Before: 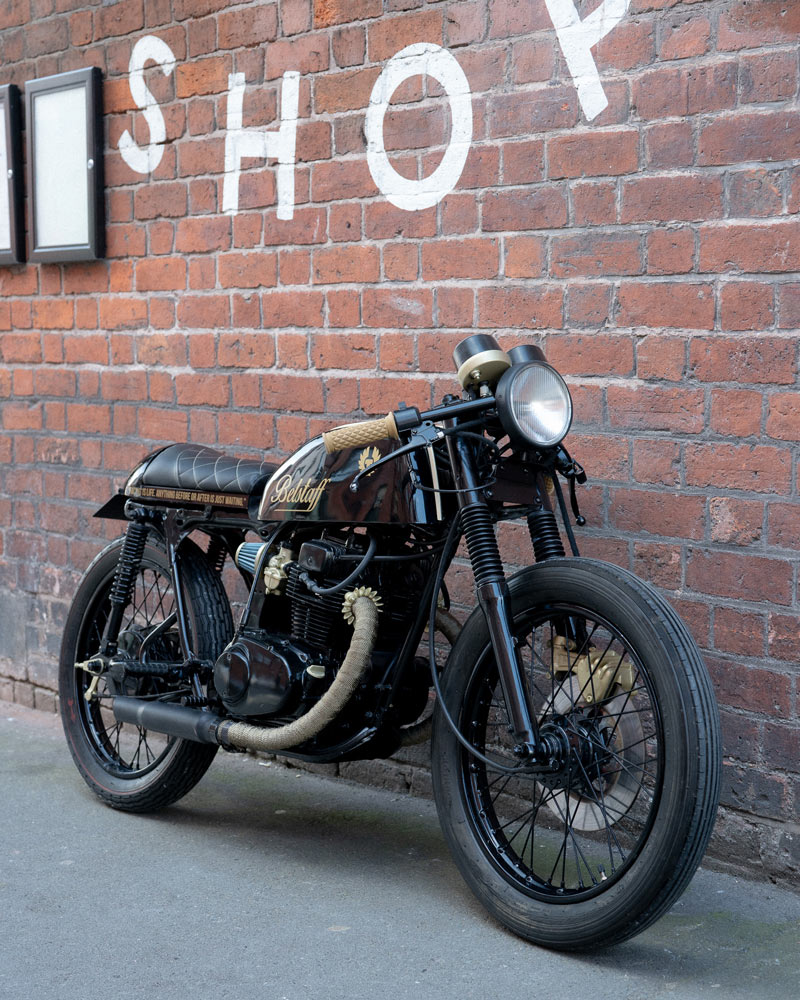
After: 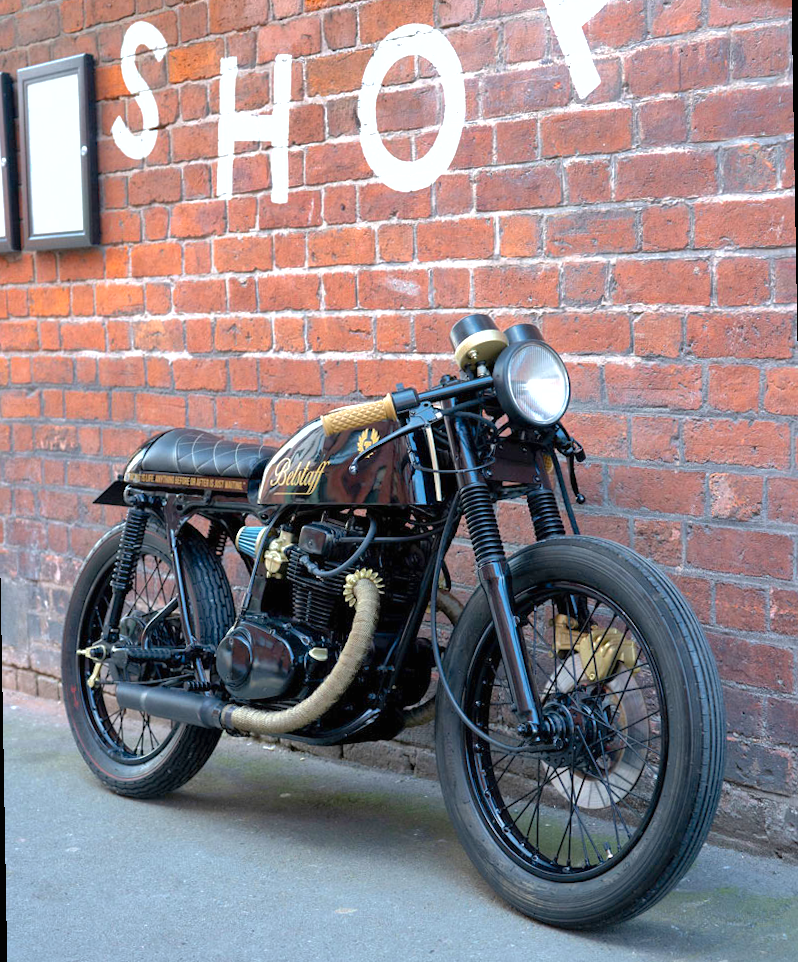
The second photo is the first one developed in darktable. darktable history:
exposure: black level correction 0, exposure 0.7 EV, compensate exposure bias true, compensate highlight preservation false
color balance rgb: perceptual saturation grading › global saturation 25%, global vibrance 20%
rotate and perspective: rotation -1°, crop left 0.011, crop right 0.989, crop top 0.025, crop bottom 0.975
shadows and highlights: on, module defaults
